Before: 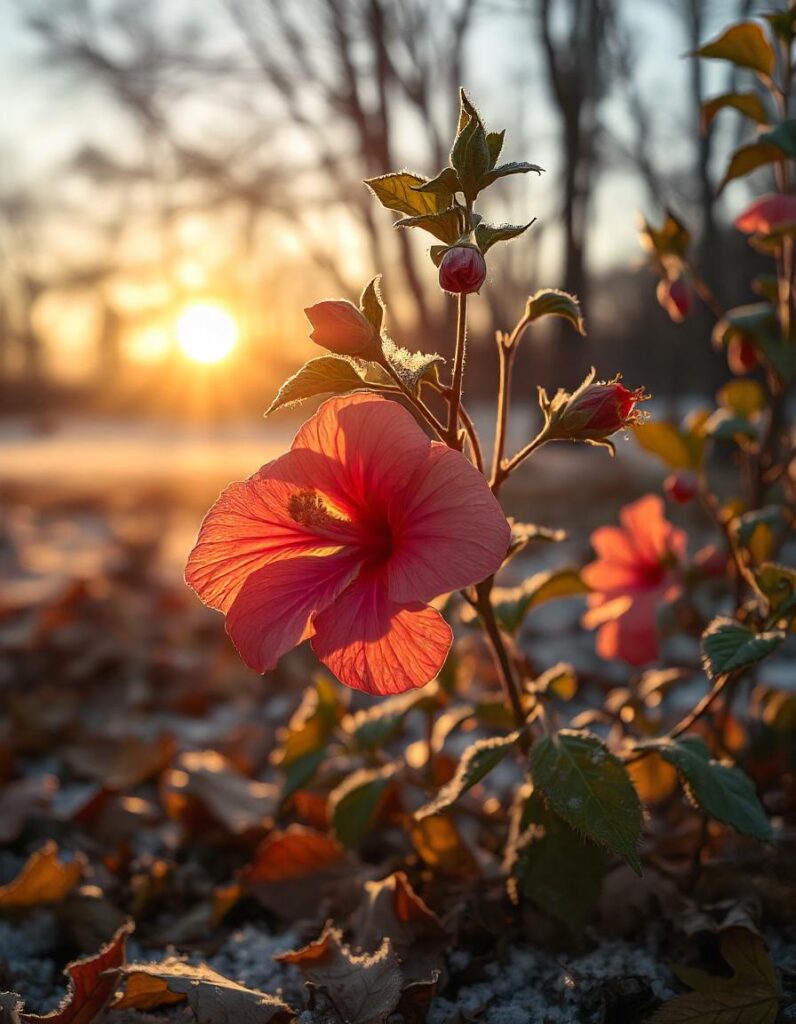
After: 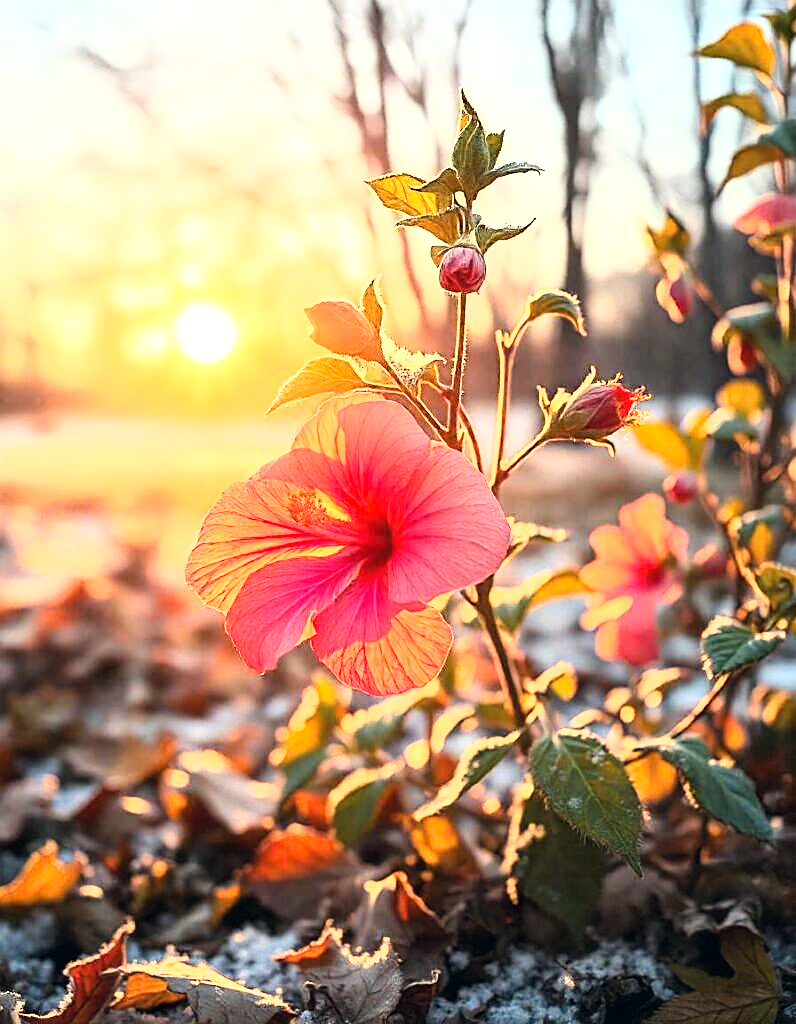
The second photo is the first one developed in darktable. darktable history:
base curve: curves: ch0 [(0, 0) (0.007, 0.004) (0.027, 0.03) (0.046, 0.07) (0.207, 0.54) (0.442, 0.872) (0.673, 0.972) (1, 1)]
exposure: exposure 1.252 EV, compensate exposure bias true, compensate highlight preservation false
sharpen: on, module defaults
color correction: highlights a* 0.199, highlights b* 2.66, shadows a* -0.961, shadows b* -4.23
